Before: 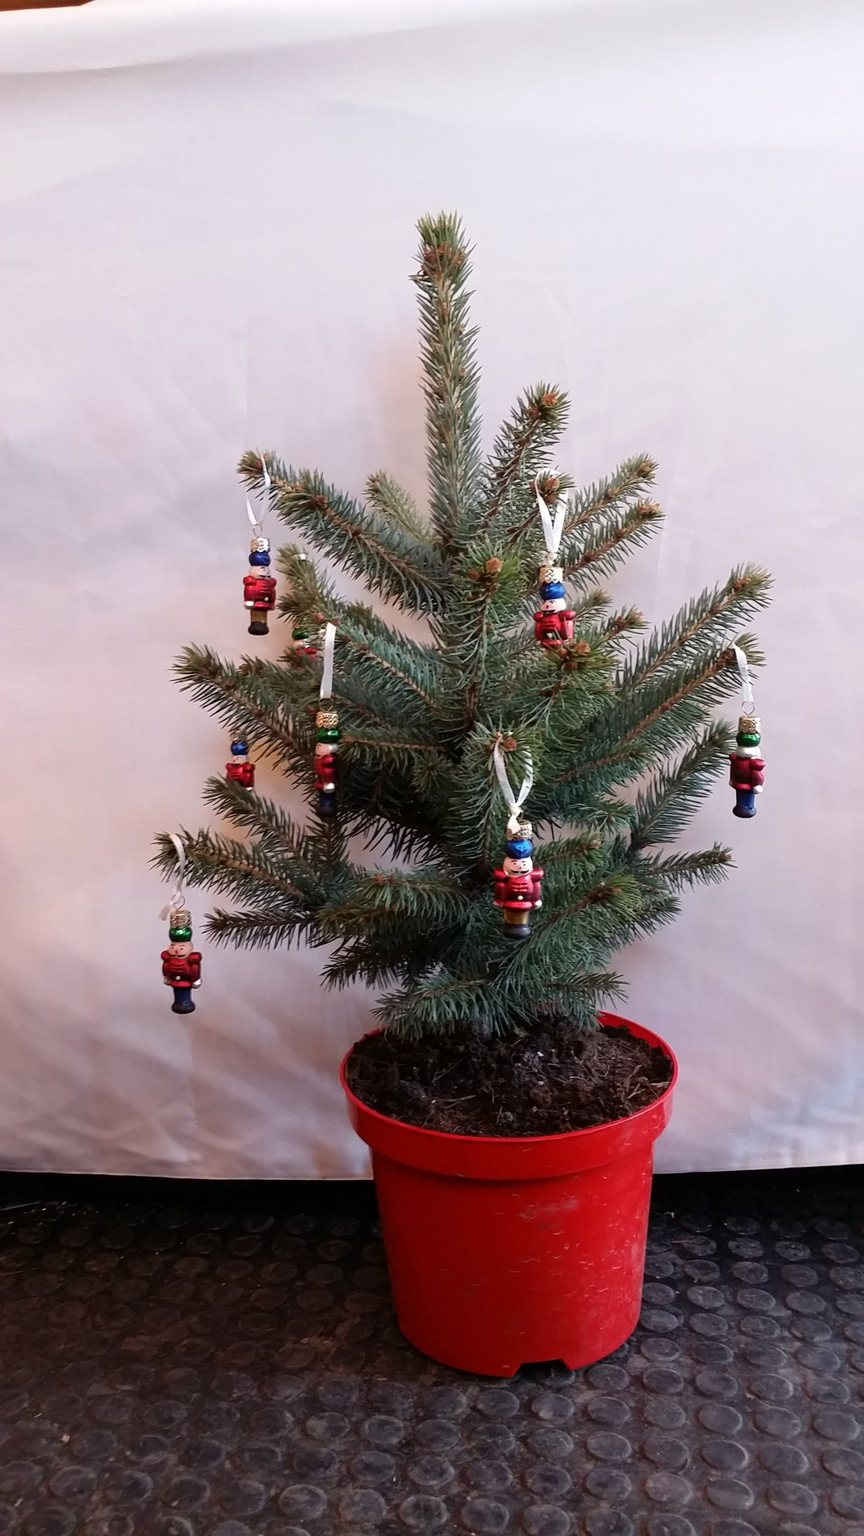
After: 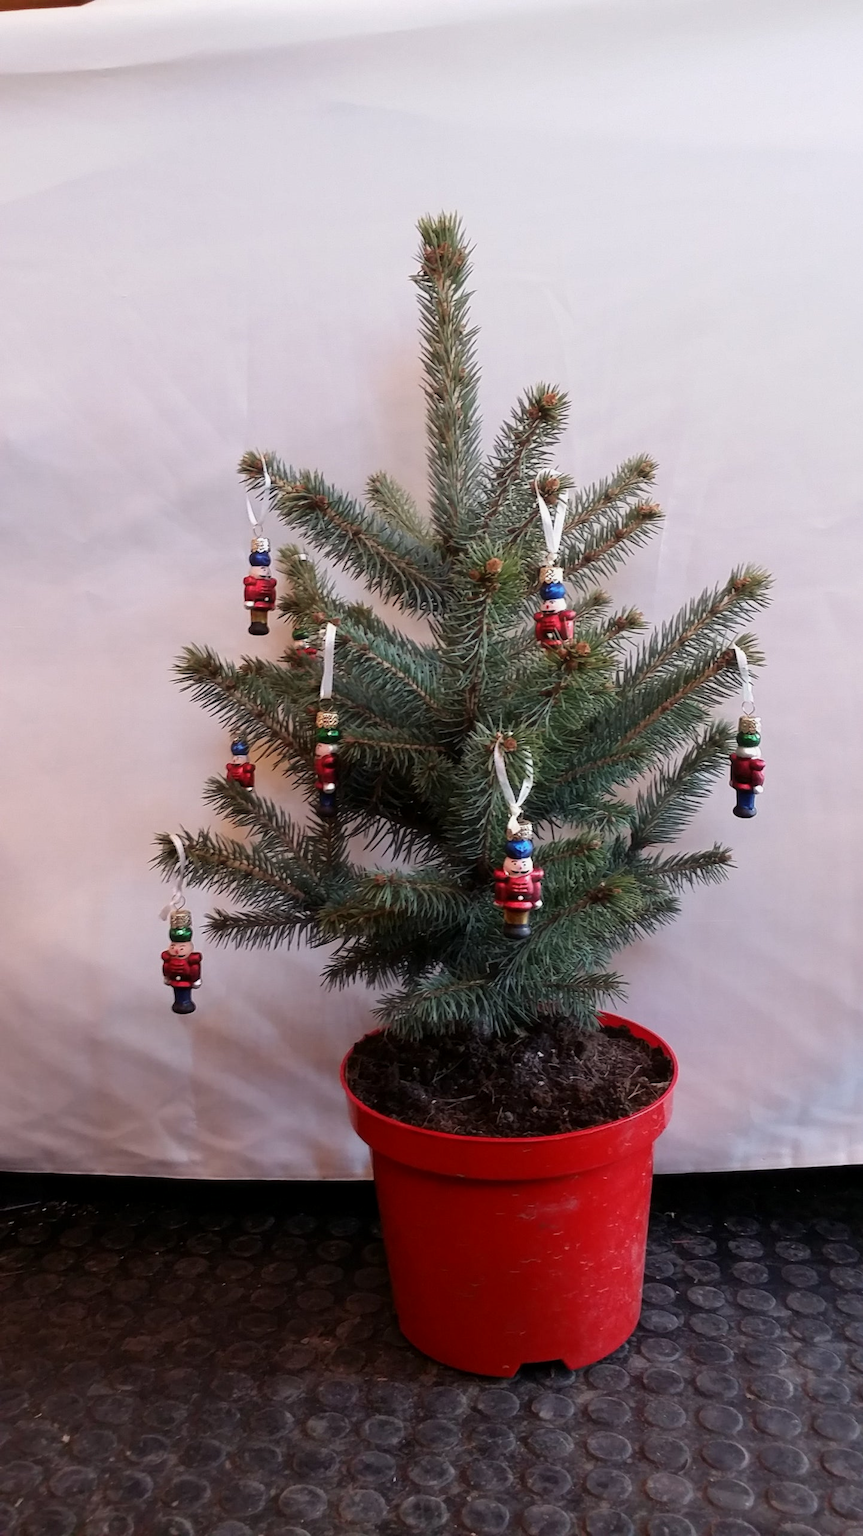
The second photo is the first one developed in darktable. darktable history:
haze removal: strength -0.05
exposure: black level correction 0.001, exposure -0.125 EV, compensate exposure bias true, compensate highlight preservation false
